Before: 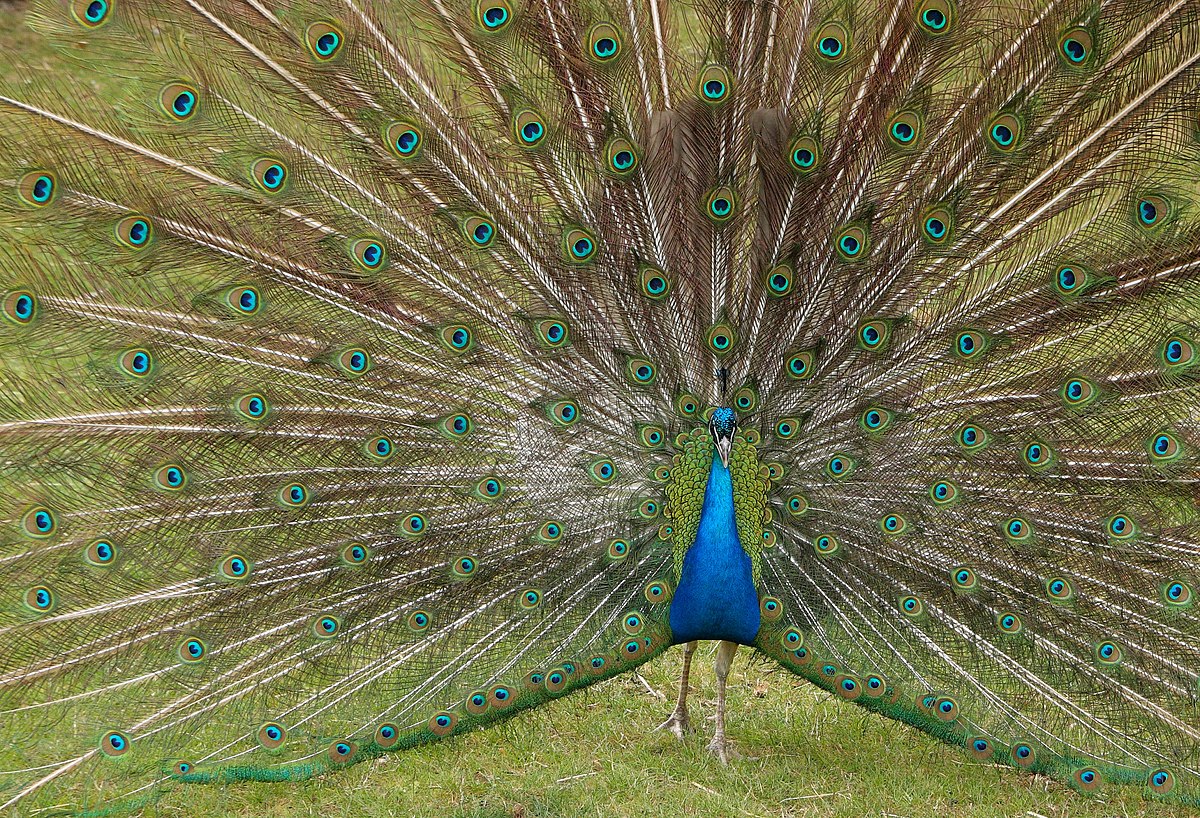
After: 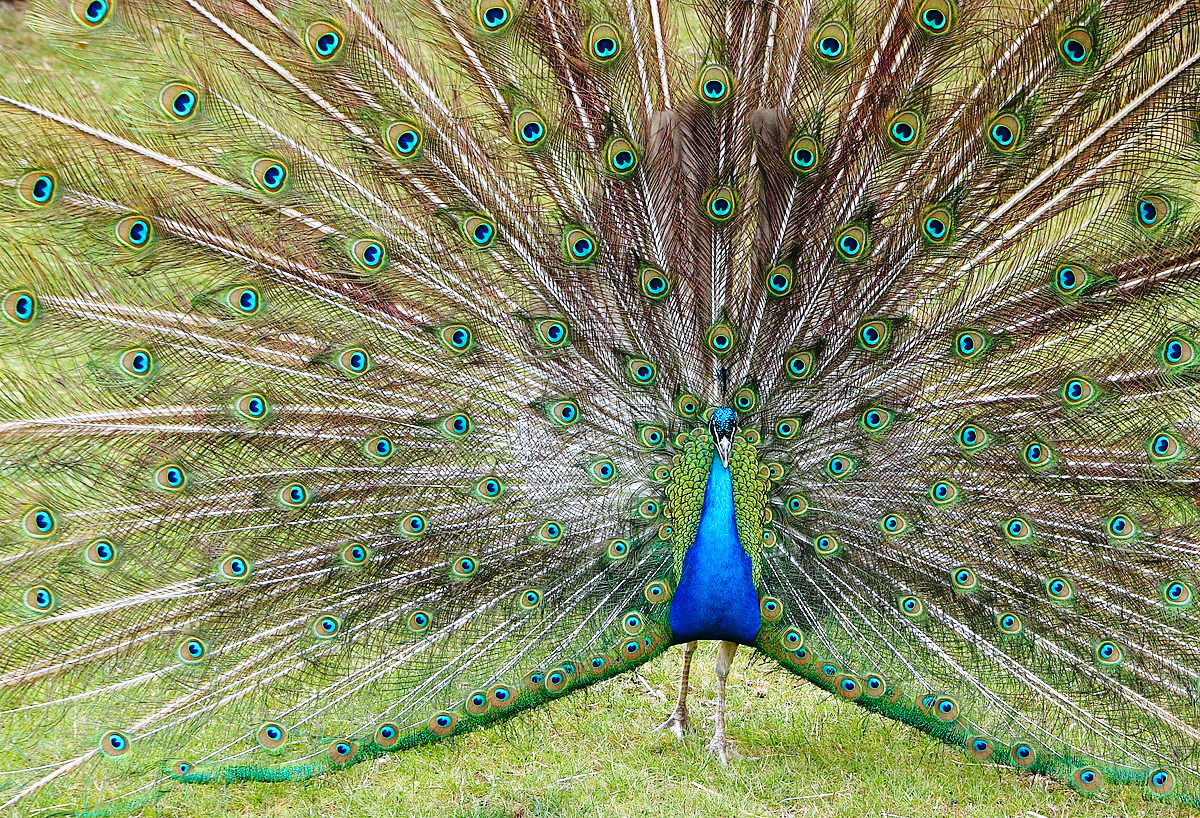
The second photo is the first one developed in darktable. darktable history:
color calibration: illuminant as shot in camera, x 0.37, y 0.382, temperature 4313.32 K
base curve: curves: ch0 [(0, 0) (0.04, 0.03) (0.133, 0.232) (0.448, 0.748) (0.843, 0.968) (1, 1)], preserve colors none
